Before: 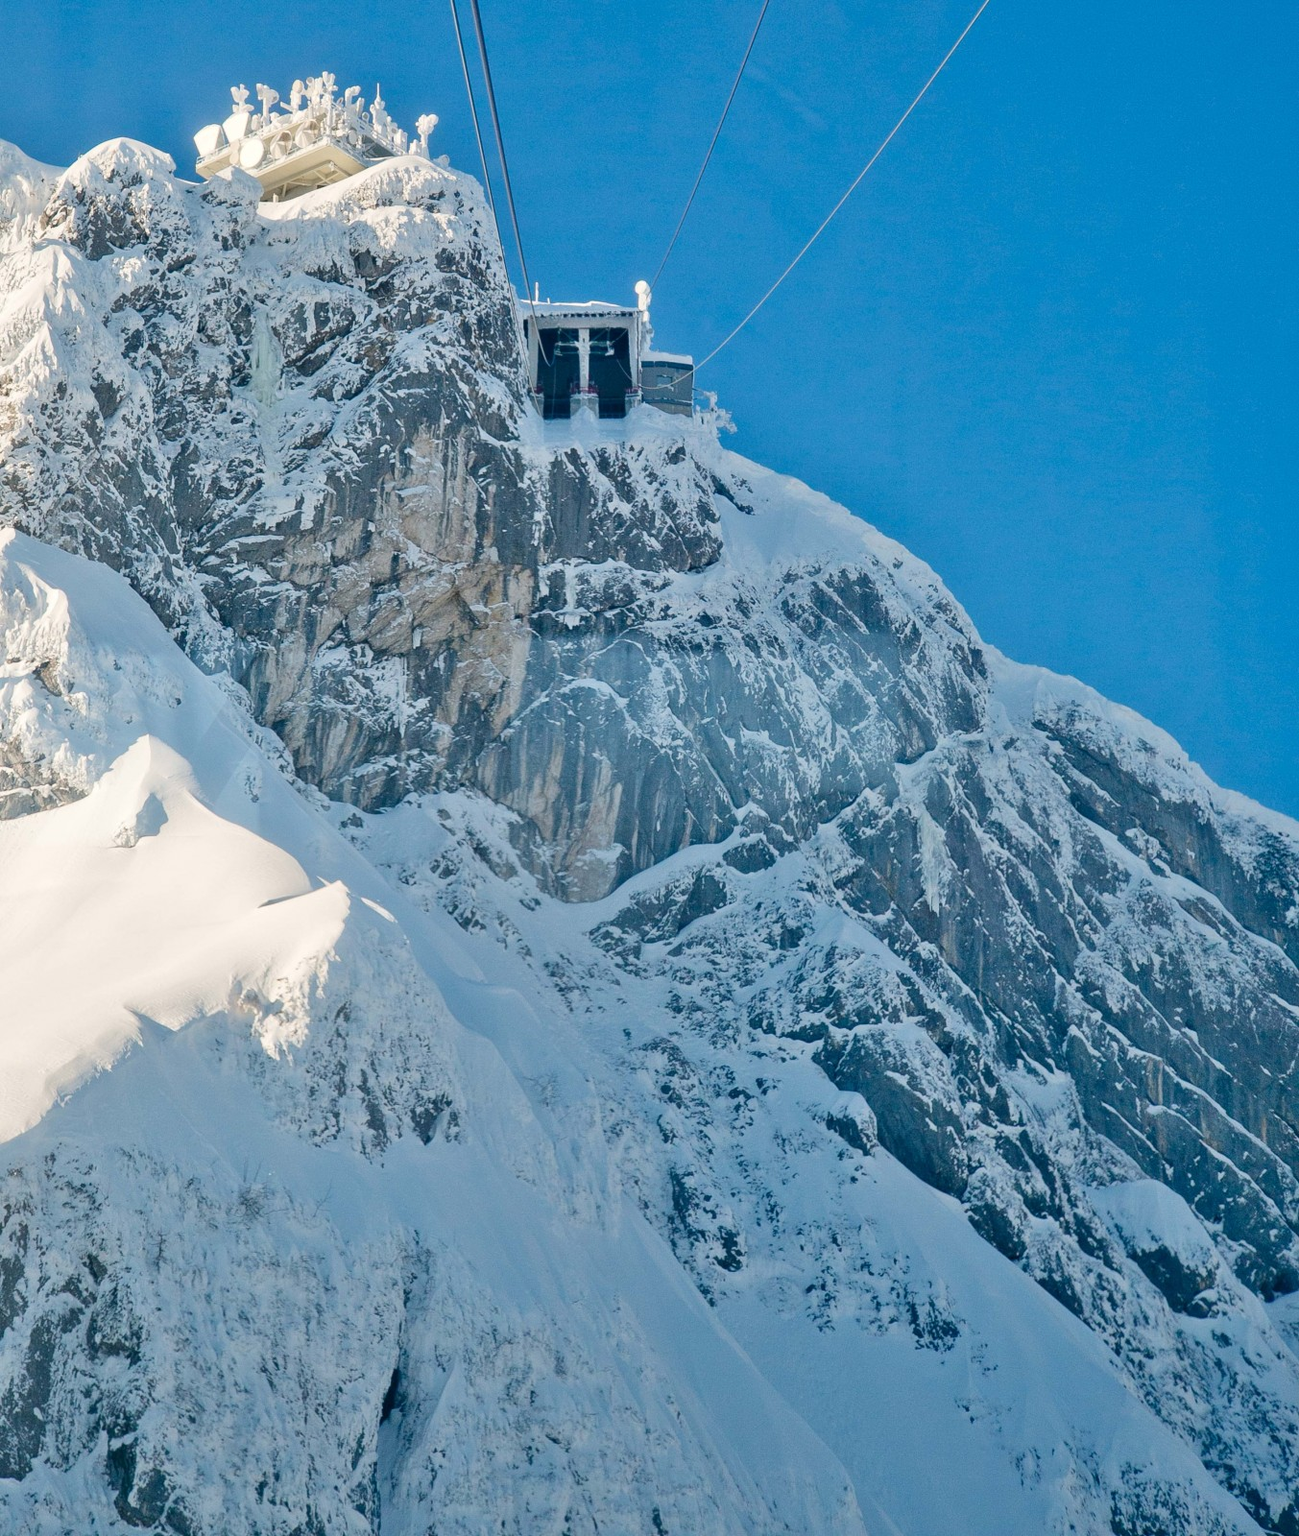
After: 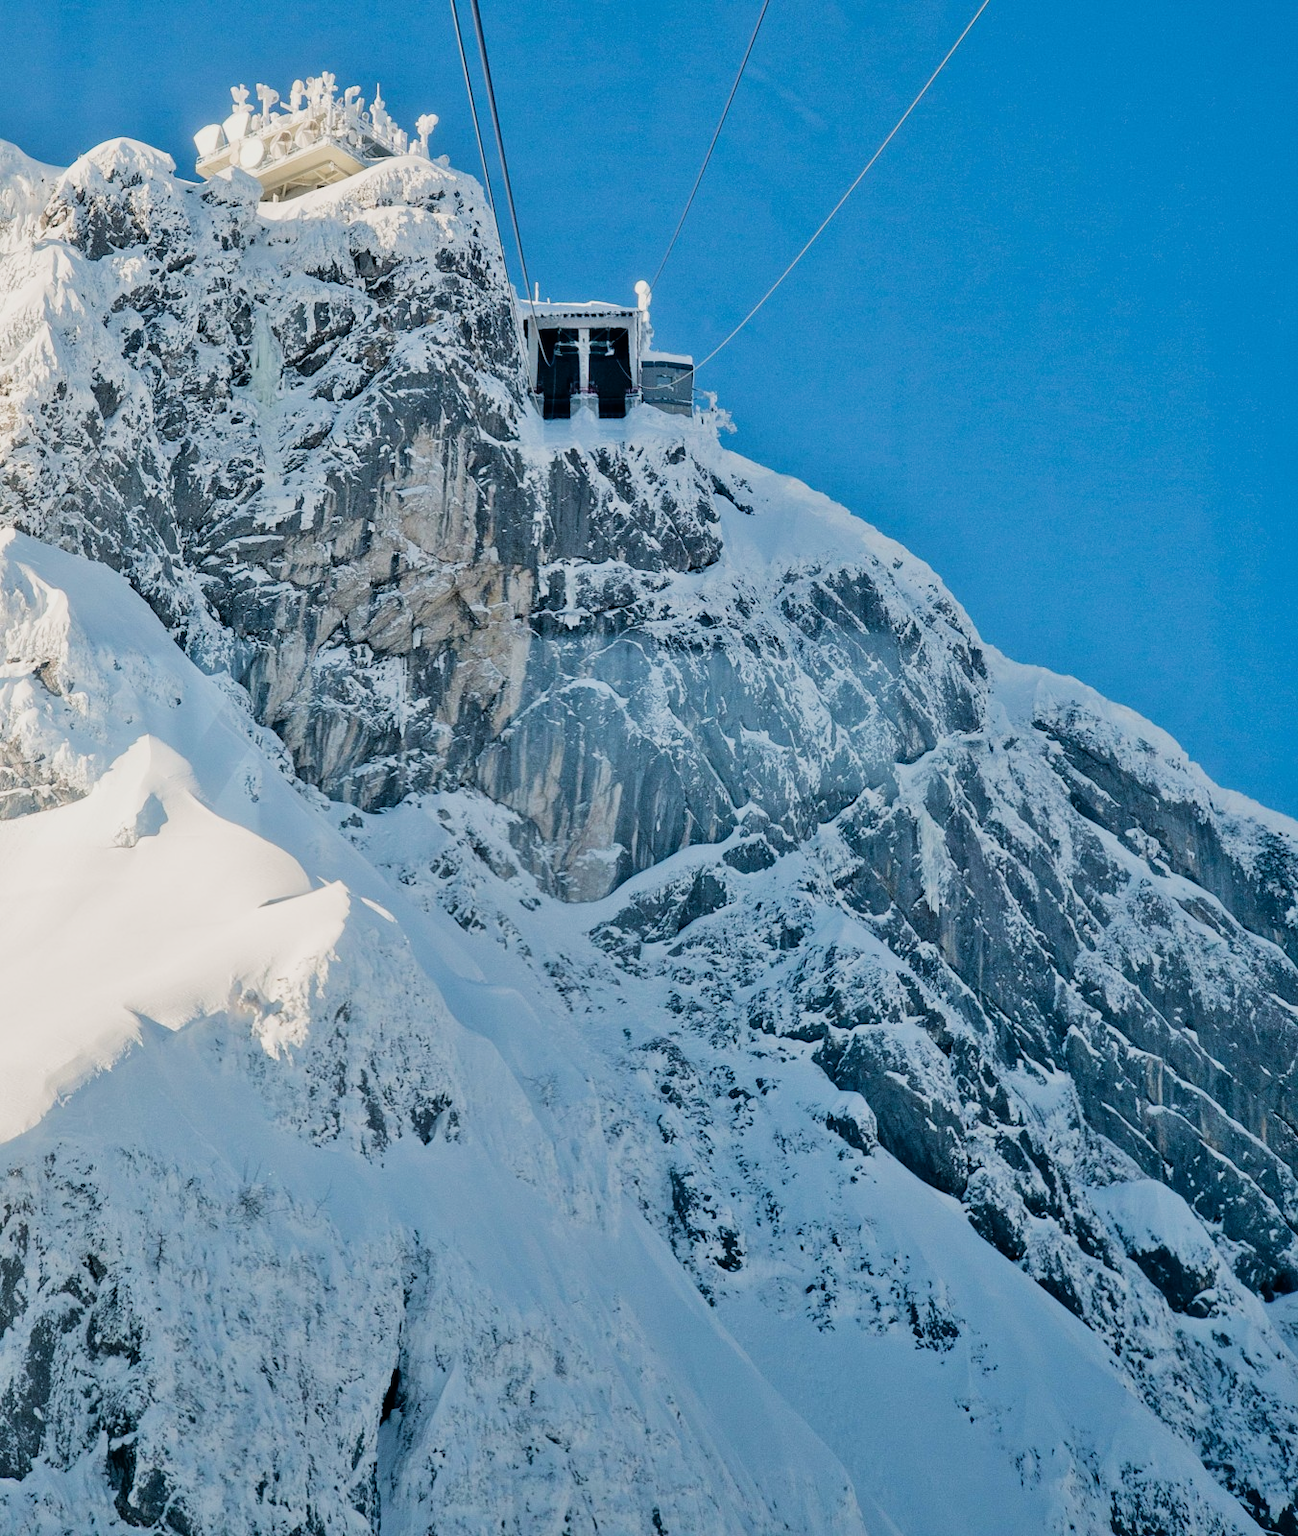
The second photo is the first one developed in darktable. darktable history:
filmic rgb: black relative exposure -5 EV, white relative exposure 3.5 EV, hardness 3.19, contrast 1.2, highlights saturation mix -50%
exposure: exposure 0.014 EV, compensate highlight preservation false
